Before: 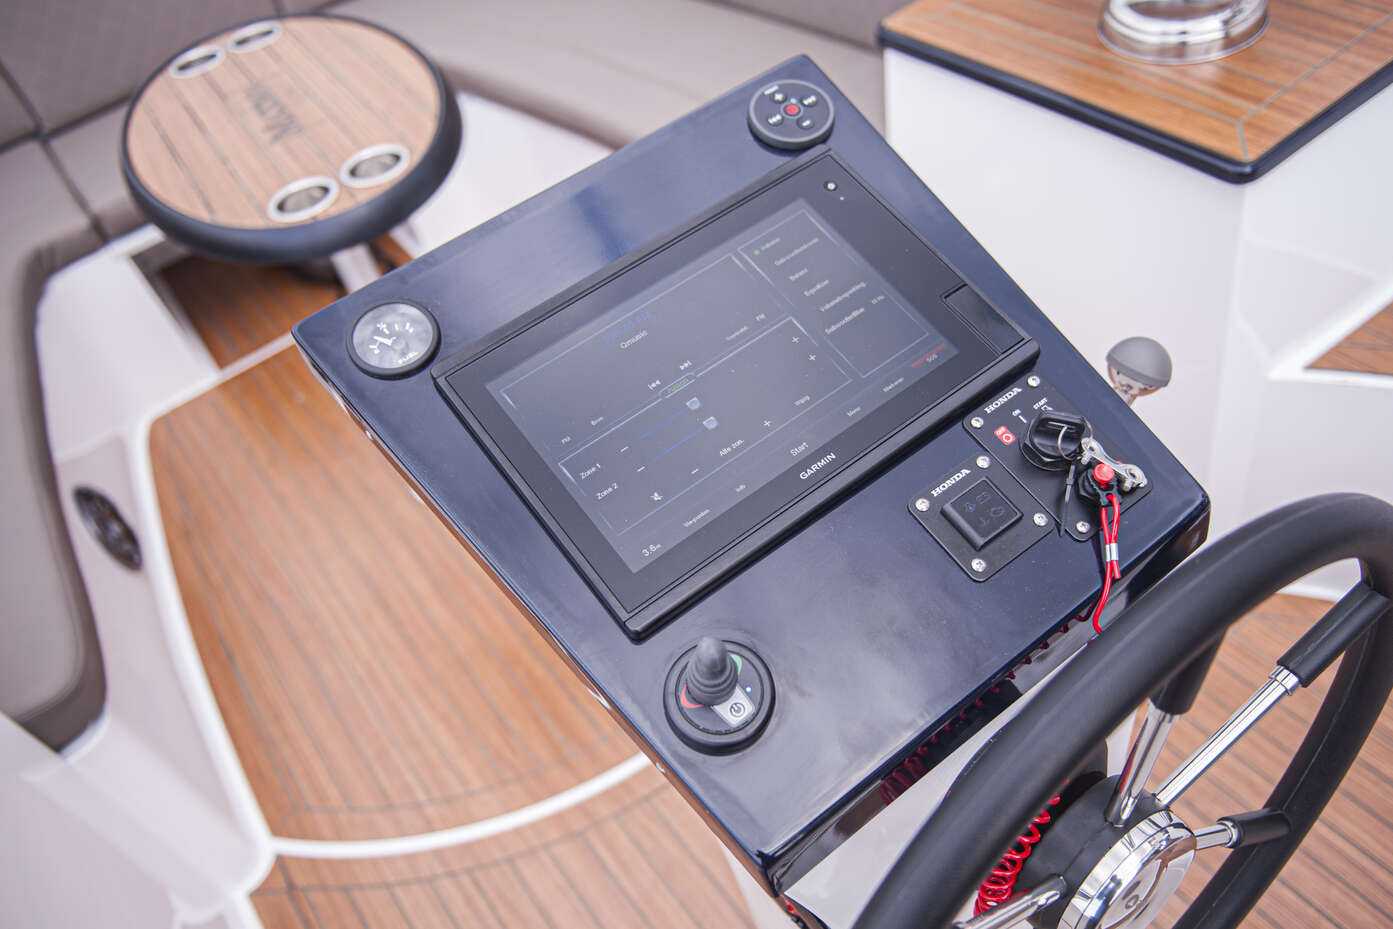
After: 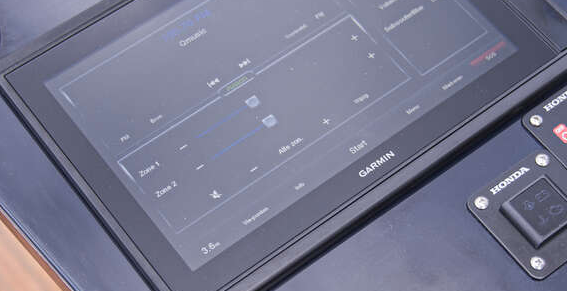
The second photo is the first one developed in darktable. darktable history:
color zones: curves: ch0 [(0, 0.558) (0.143, 0.559) (0.286, 0.529) (0.429, 0.505) (0.571, 0.5) (0.714, 0.5) (0.857, 0.5) (1, 0.558)]; ch1 [(0, 0.469) (0.01, 0.469) (0.12, 0.446) (0.248, 0.469) (0.5, 0.5) (0.748, 0.5) (0.99, 0.469) (1, 0.469)]
crop: left 31.714%, top 32.607%, right 27.519%, bottom 36.054%
